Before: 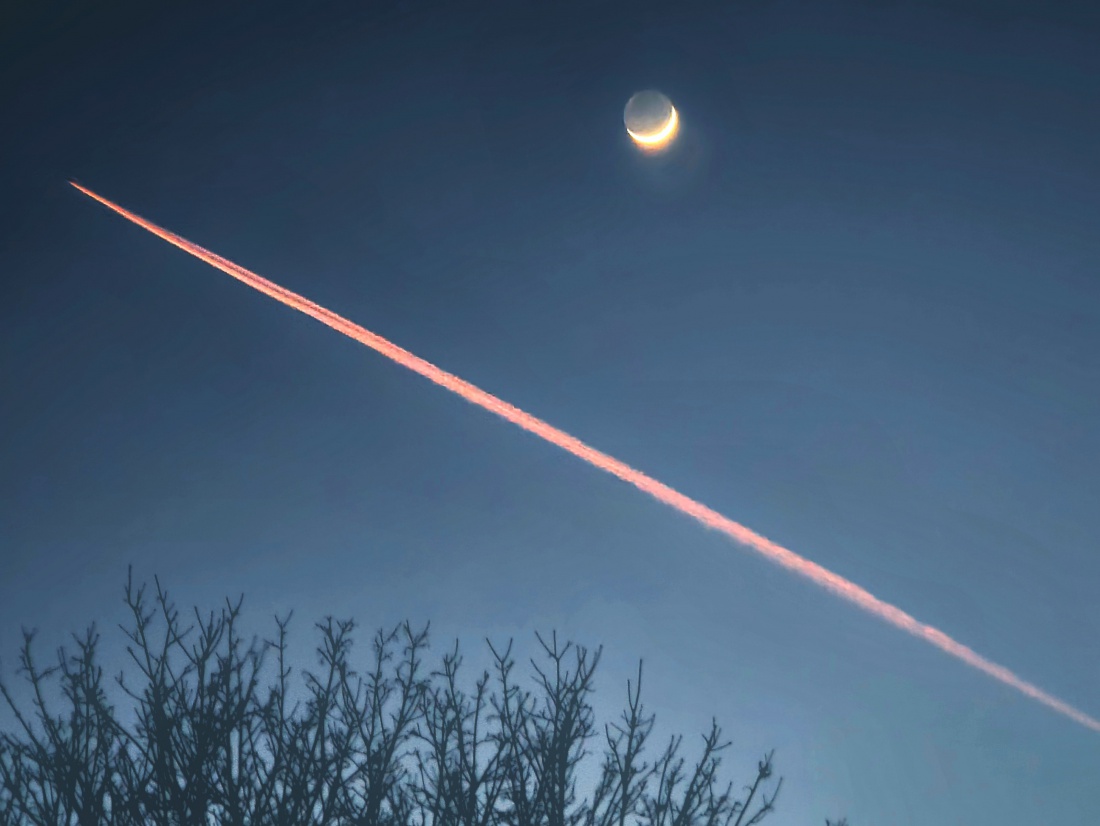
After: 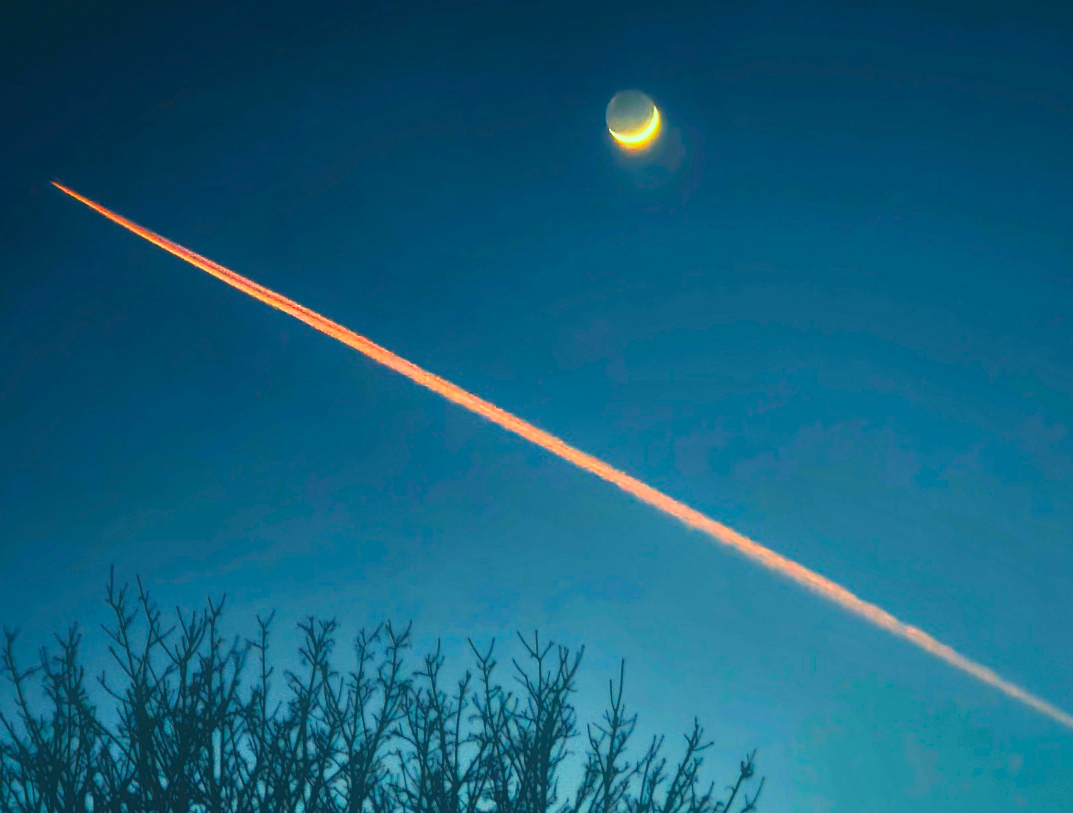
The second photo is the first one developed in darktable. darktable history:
color correction: highlights a* -11.07, highlights b* 9.93, saturation 1.72
crop and rotate: left 1.682%, right 0.733%, bottom 1.462%
